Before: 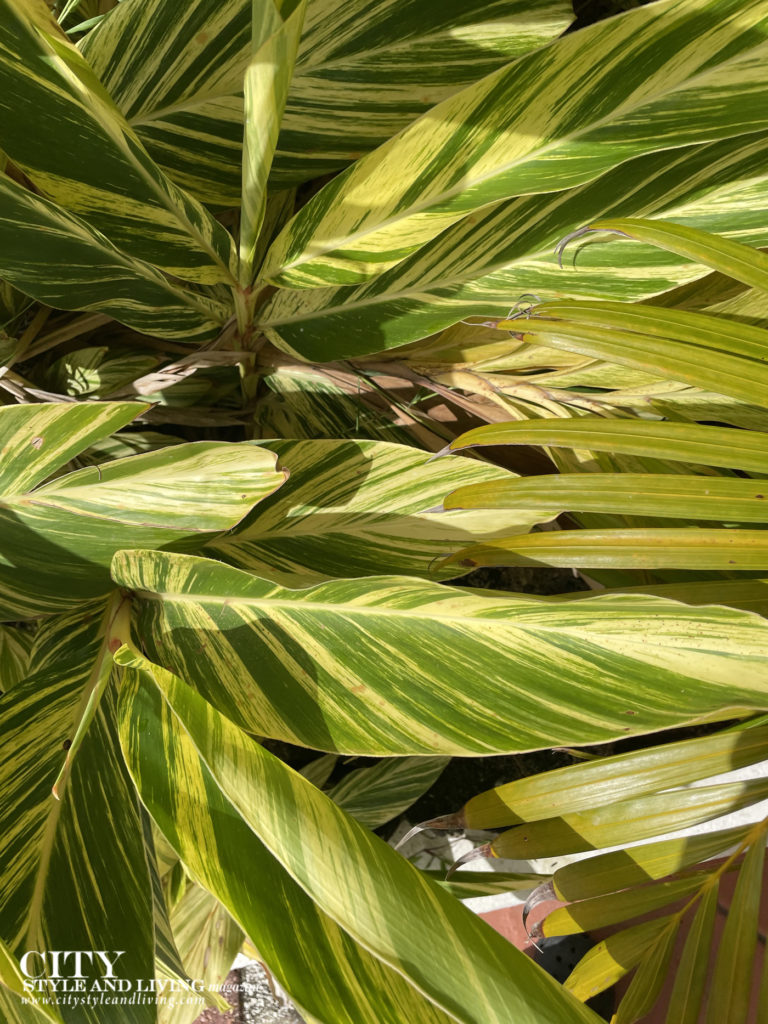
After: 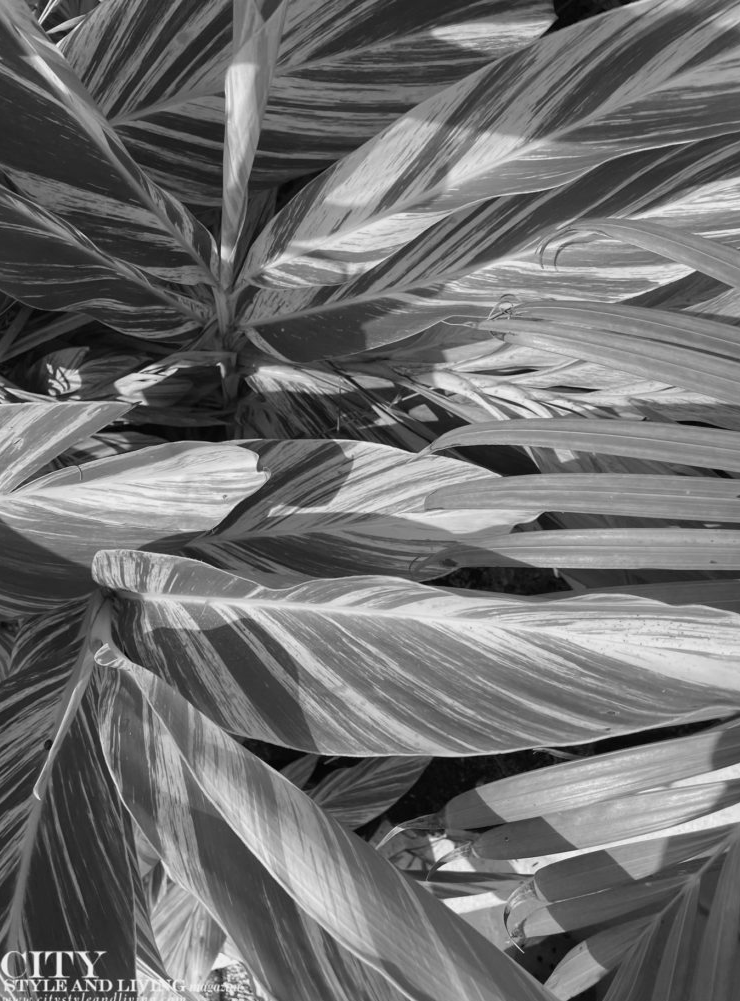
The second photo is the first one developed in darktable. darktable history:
monochrome: a 26.22, b 42.67, size 0.8
crop and rotate: left 2.536%, right 1.107%, bottom 2.246%
